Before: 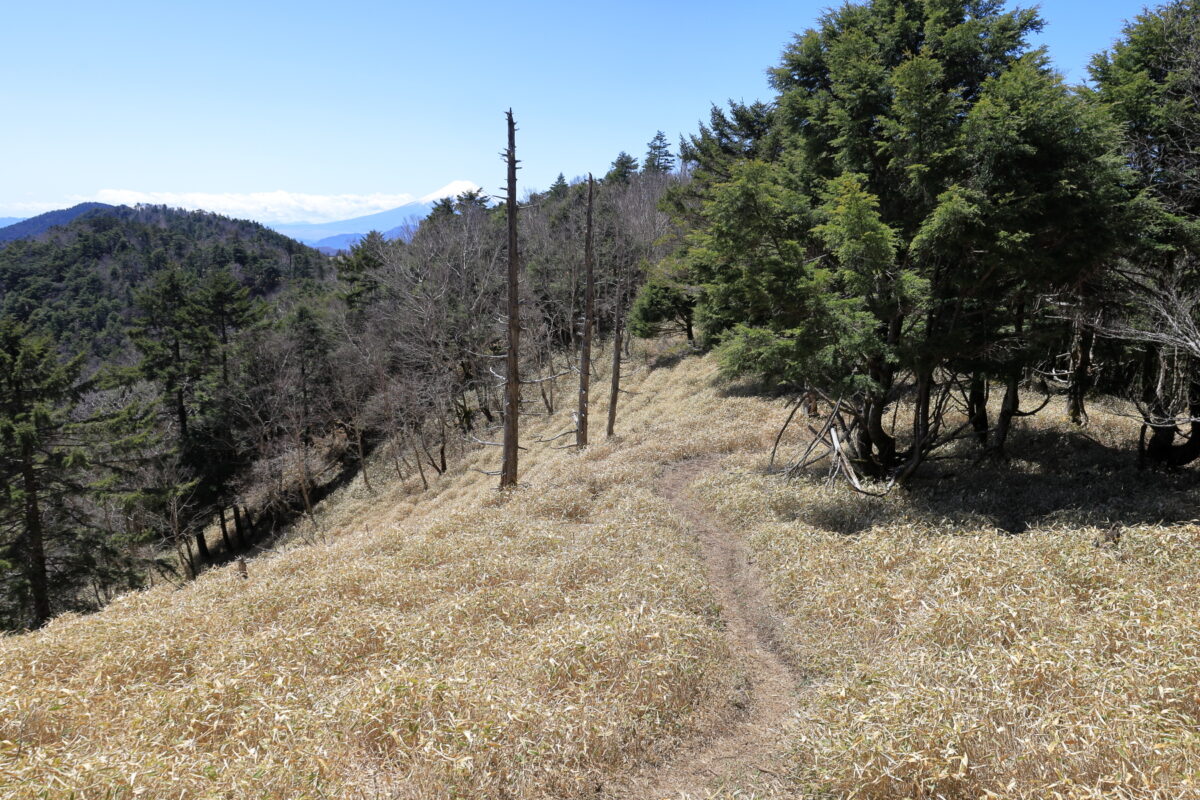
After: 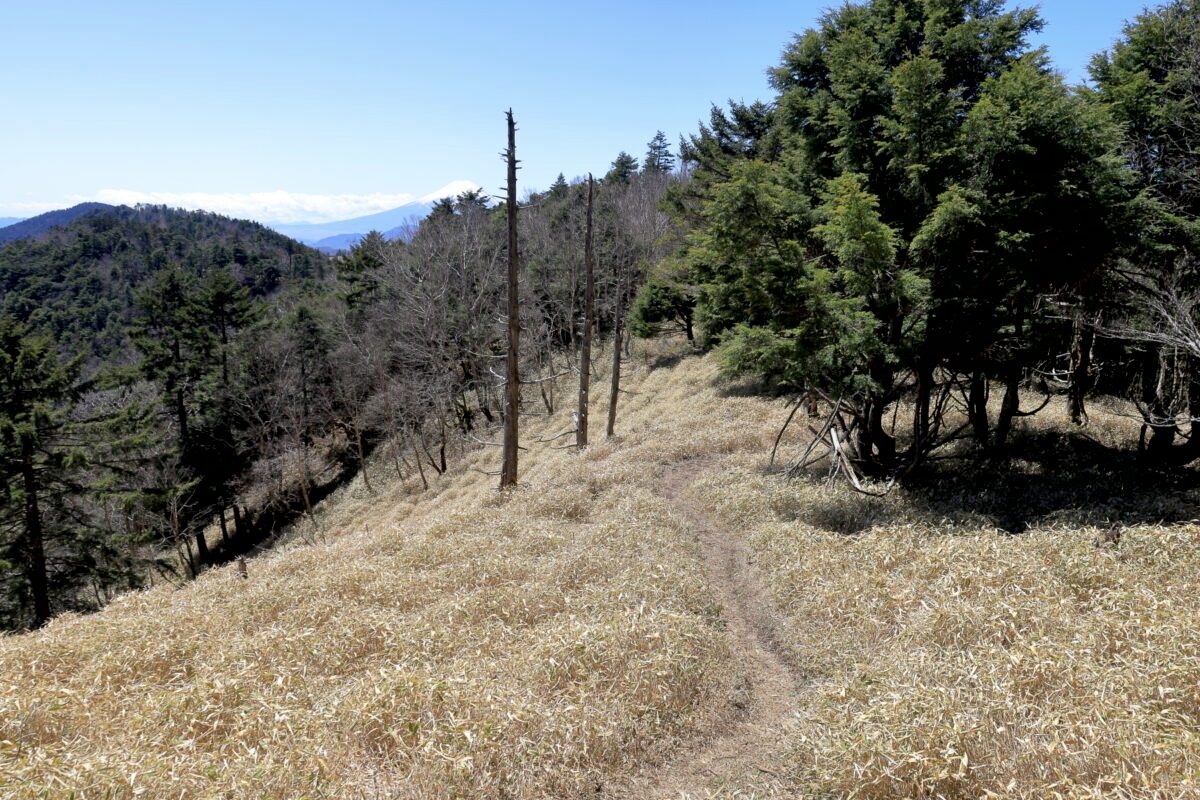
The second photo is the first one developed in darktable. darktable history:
exposure: black level correction 0.009, exposure 0.016 EV, compensate exposure bias true, compensate highlight preservation false
contrast brightness saturation: contrast 0.014, saturation -0.069
